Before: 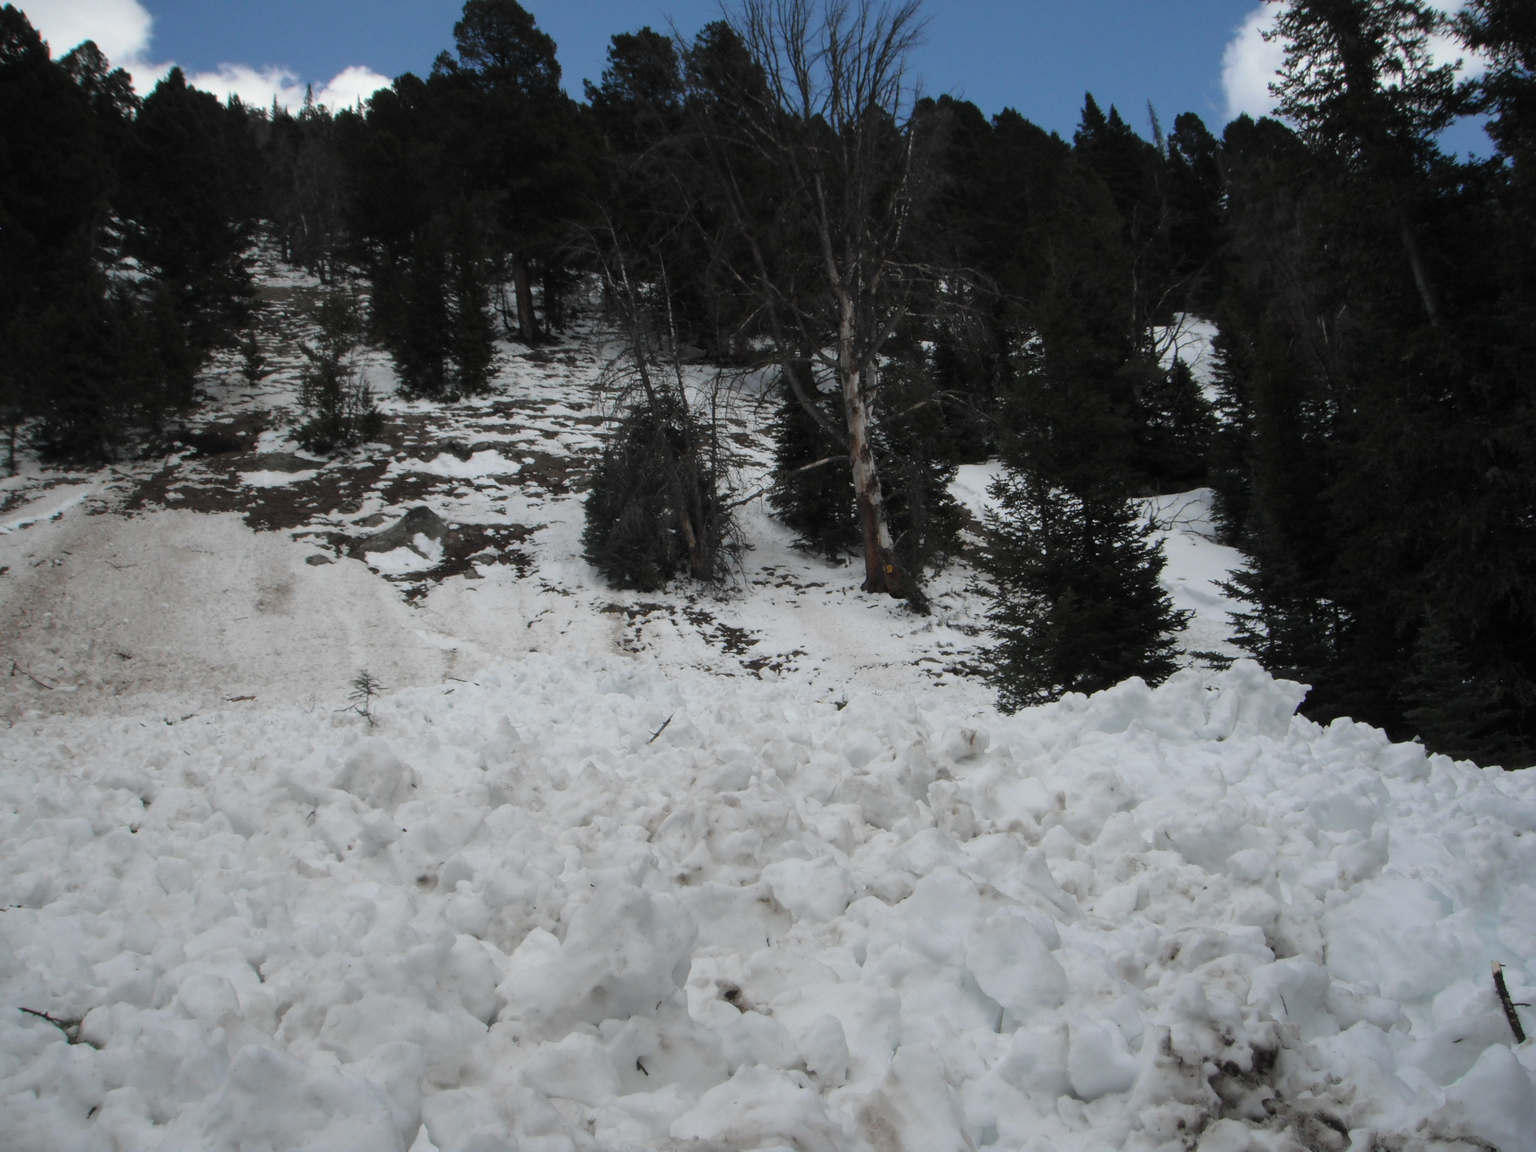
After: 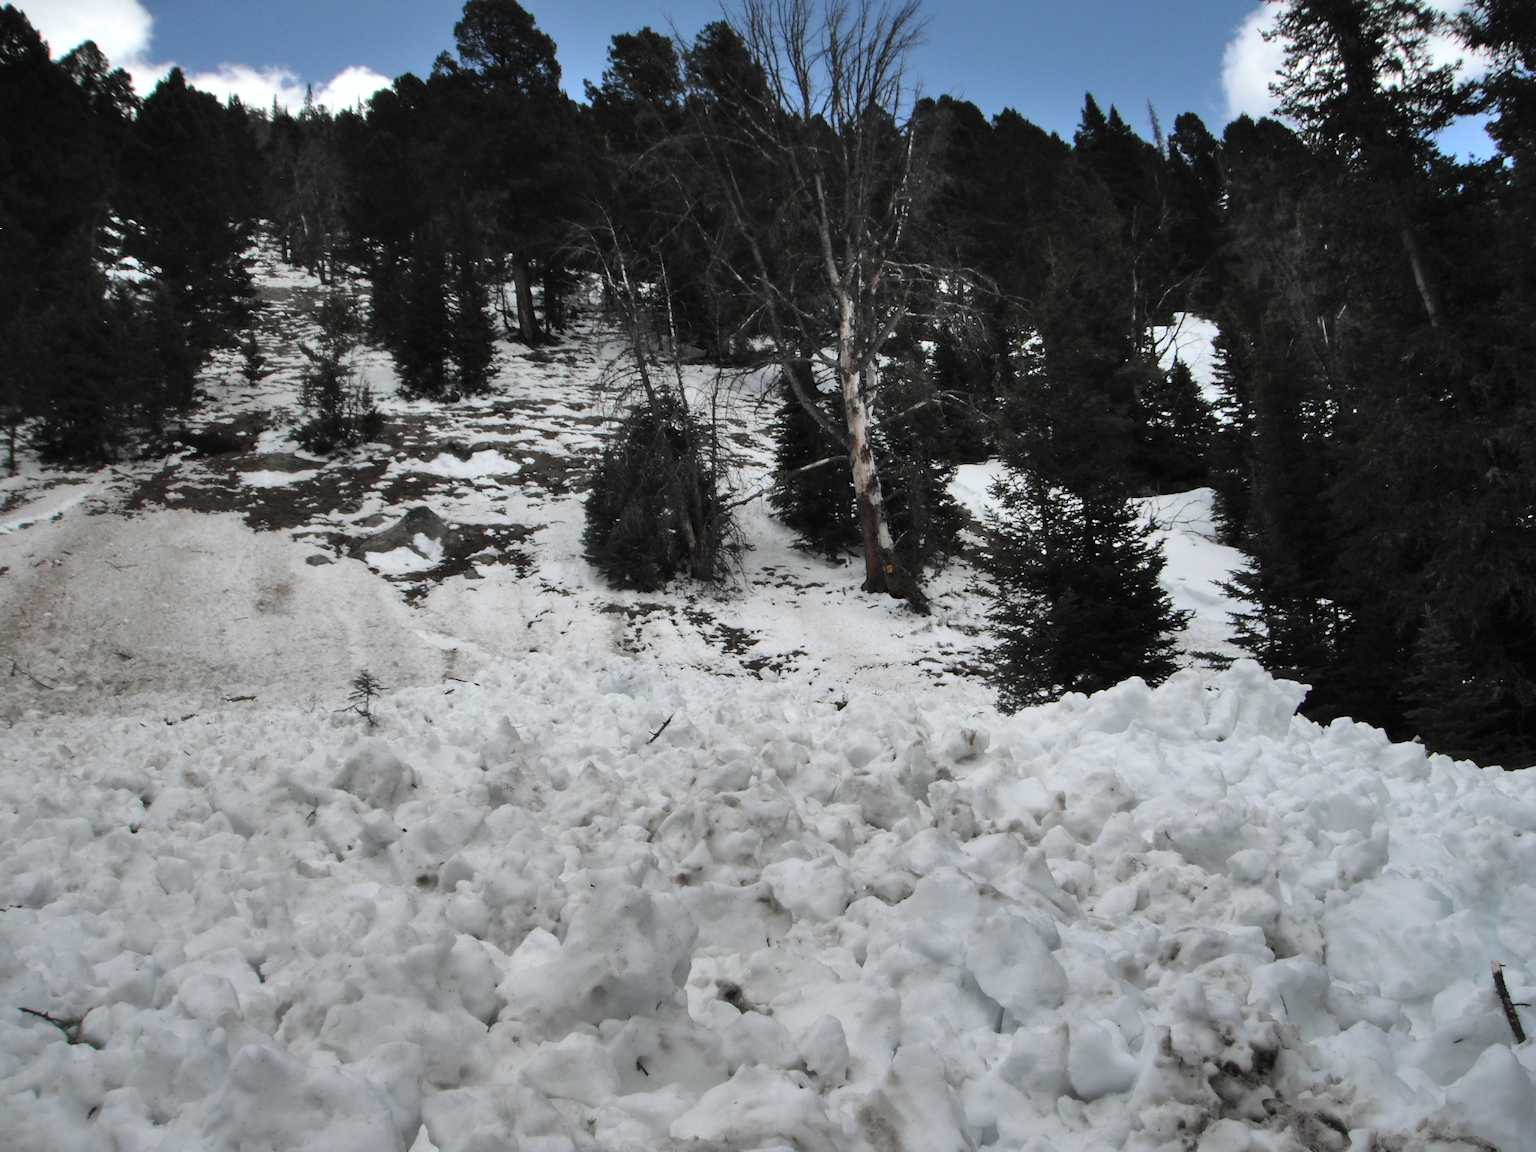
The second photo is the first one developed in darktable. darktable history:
contrast brightness saturation: saturation -0.088
tone equalizer: -8 EV -0.389 EV, -7 EV -0.357 EV, -6 EV -0.327 EV, -5 EV -0.261 EV, -3 EV 0.189 EV, -2 EV 0.357 EV, -1 EV 0.377 EV, +0 EV 0.415 EV
shadows and highlights: shadows 58.78, highlights -60.15, soften with gaussian
sharpen: radius 5.376, amount 0.309, threshold 26.461
